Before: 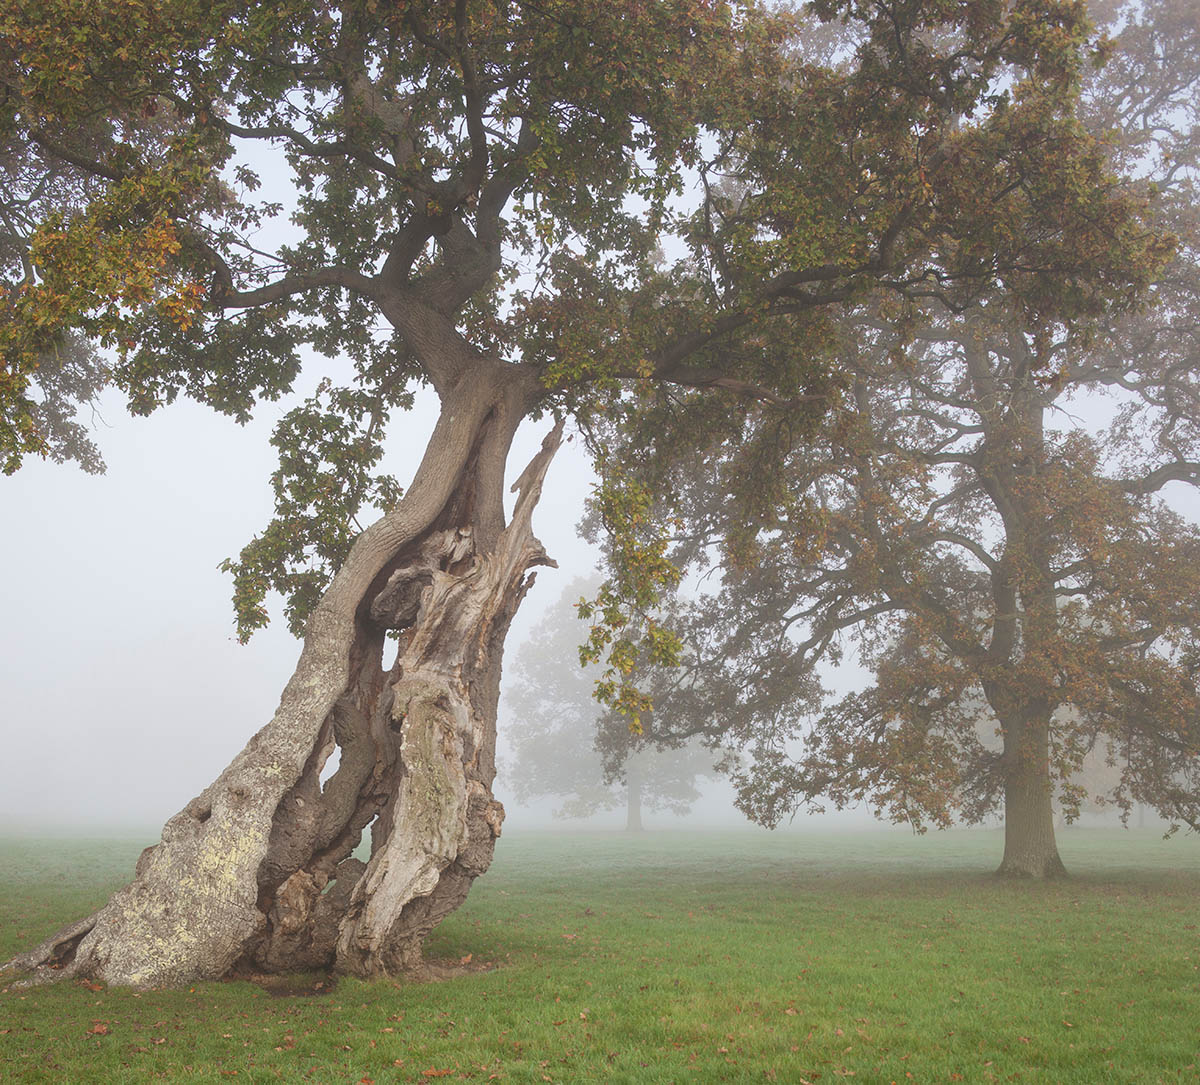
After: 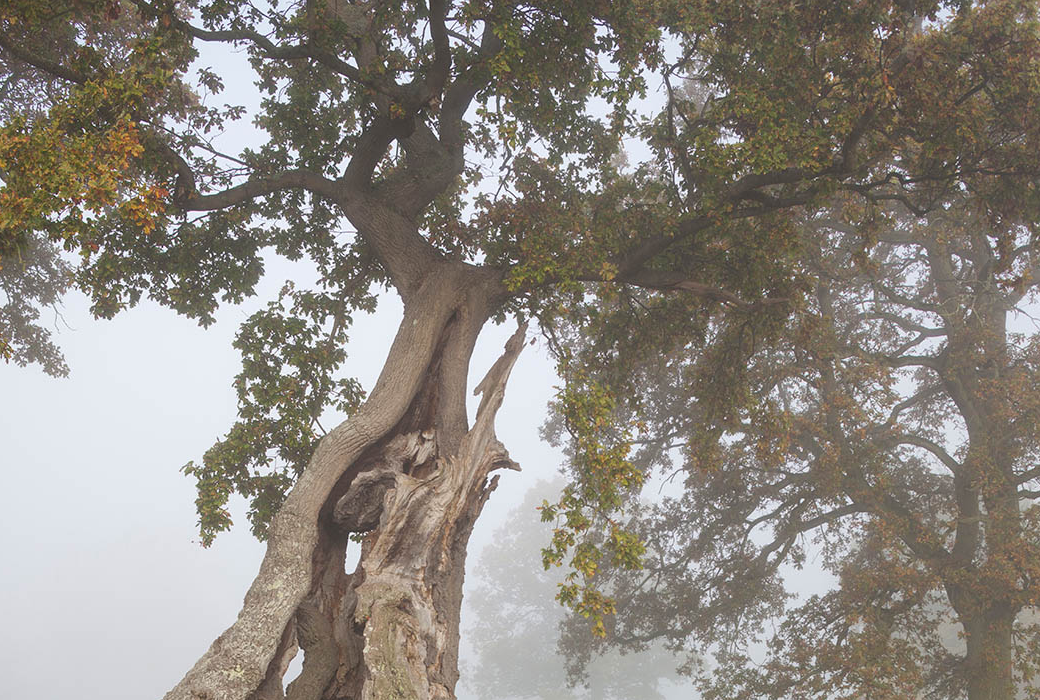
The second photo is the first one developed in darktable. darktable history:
crop: left 3.112%, top 8.948%, right 9.618%, bottom 26.521%
